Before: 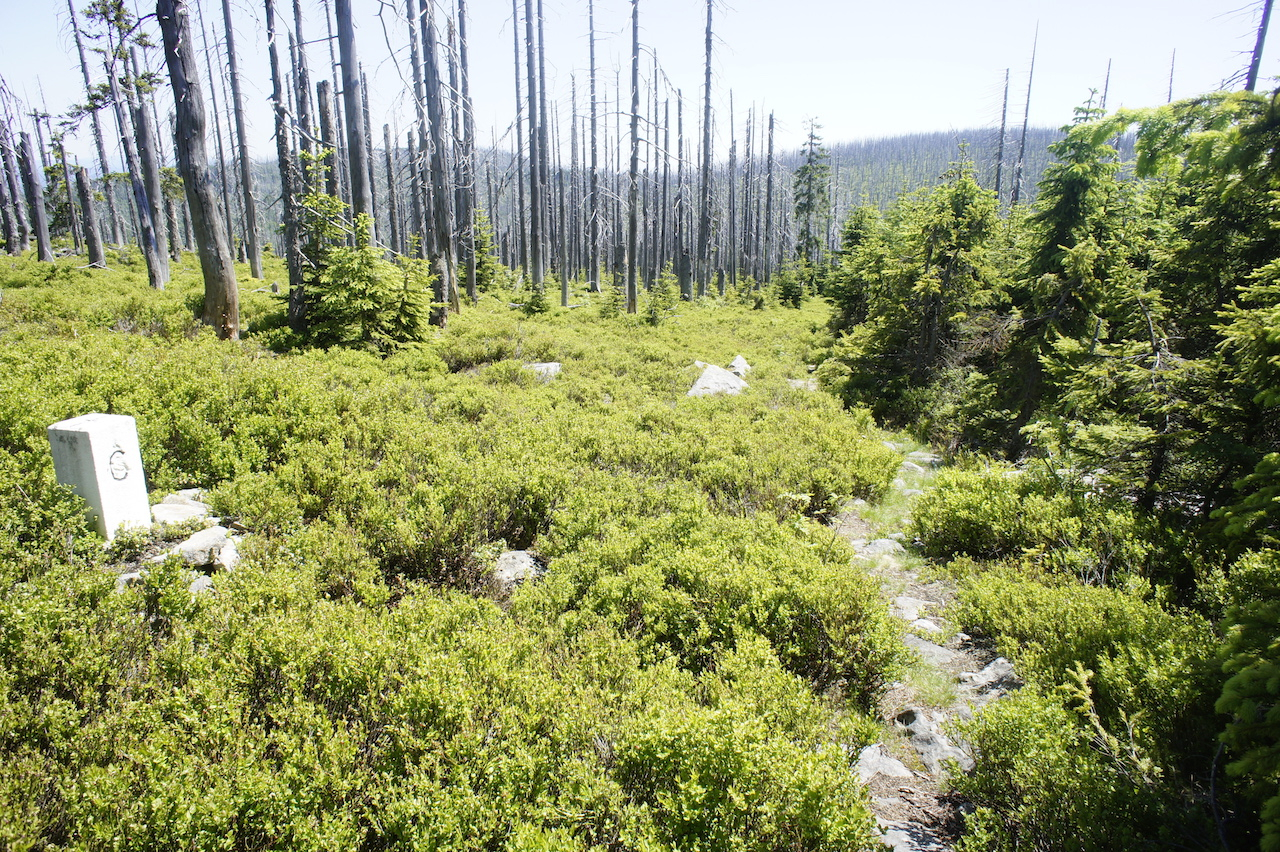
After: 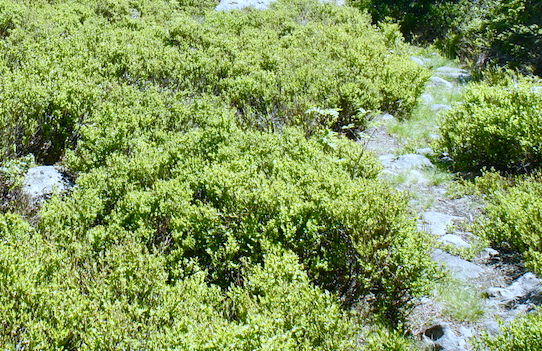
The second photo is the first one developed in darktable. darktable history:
color balance rgb: power › hue 326.58°, perceptual saturation grading › global saturation 20%, perceptual saturation grading › highlights -25.276%, perceptual saturation grading › shadows 25.227%, global vibrance 15.858%, saturation formula JzAzBz (2021)
color calibration: illuminant as shot in camera, x 0.378, y 0.381, temperature 4098.26 K
crop: left 36.933%, top 45.259%, right 20.699%, bottom 13.538%
shadows and highlights: low approximation 0.01, soften with gaussian
